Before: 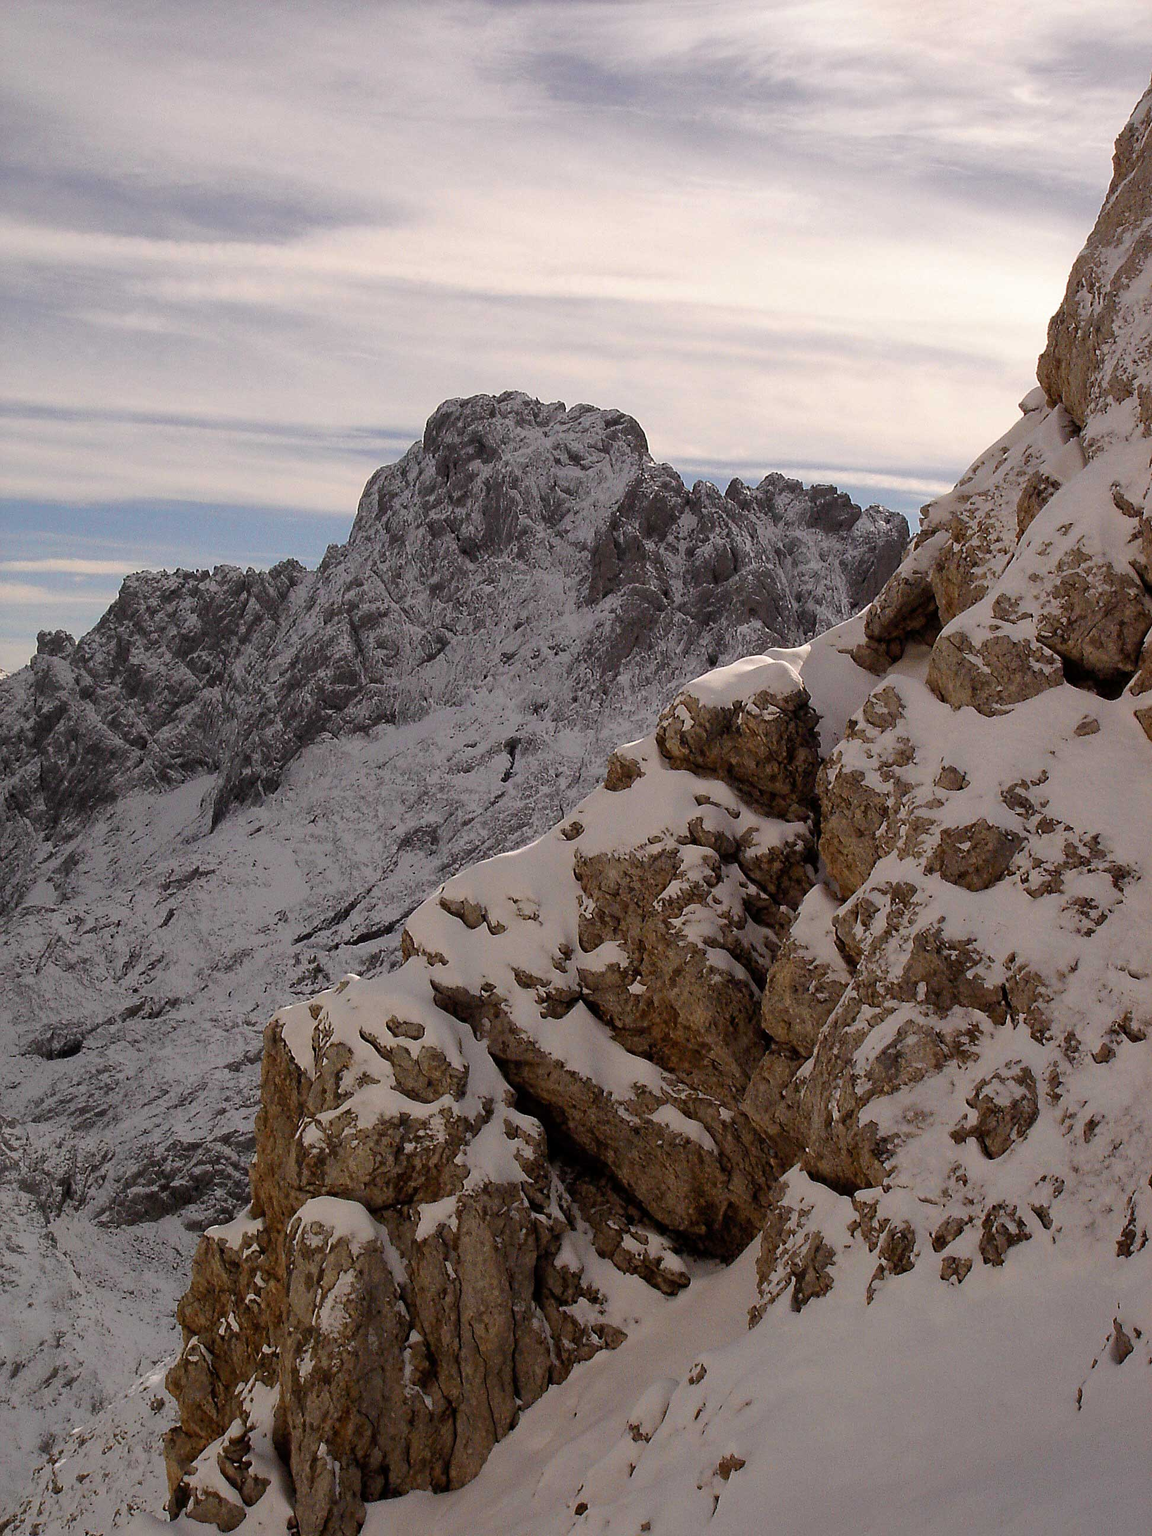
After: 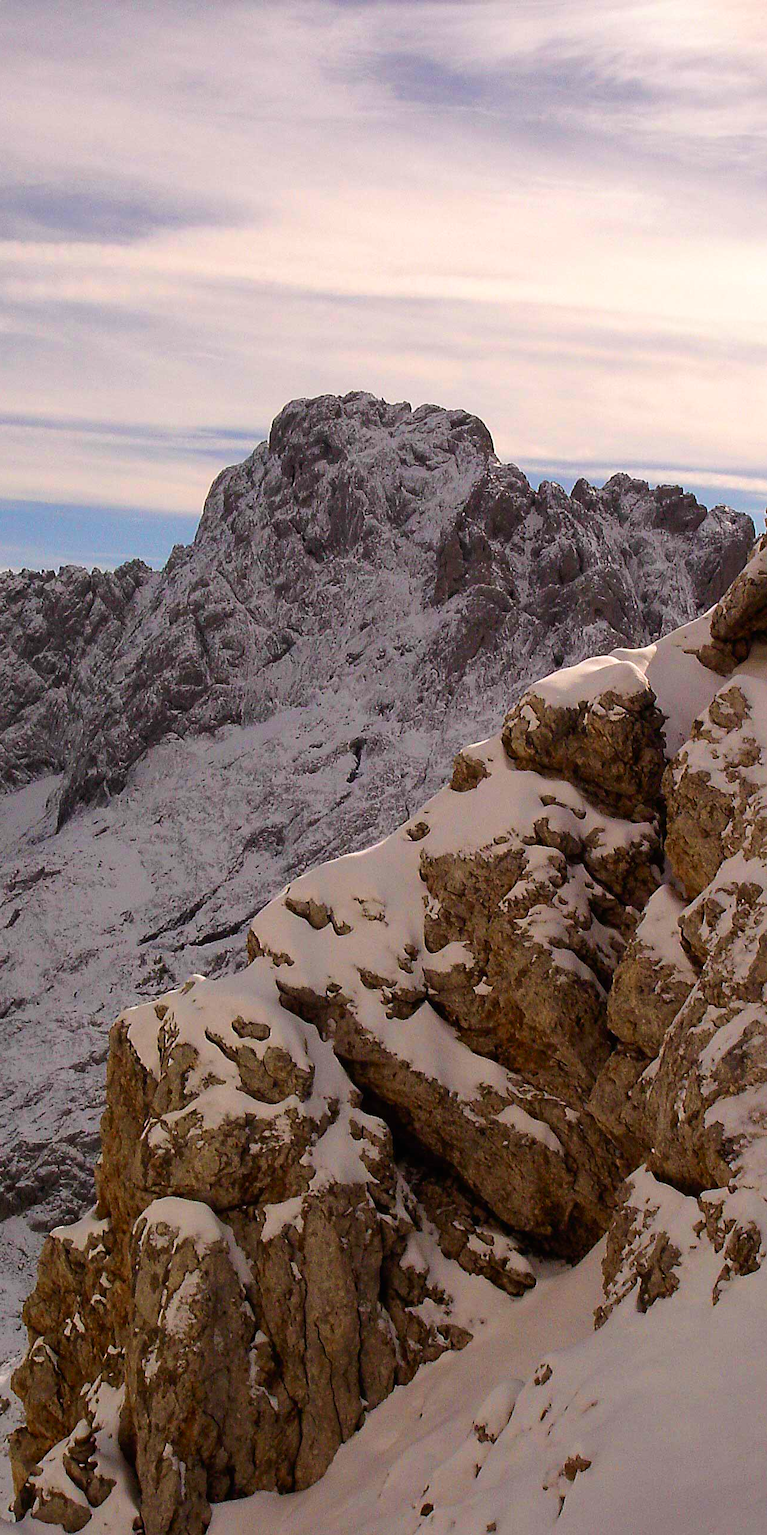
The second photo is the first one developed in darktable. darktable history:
velvia: on, module defaults
contrast brightness saturation: contrast 0.09, saturation 0.267
crop and rotate: left 13.469%, right 19.933%
exposure: black level correction -0.001, exposure 0.08 EV, compensate highlight preservation false
